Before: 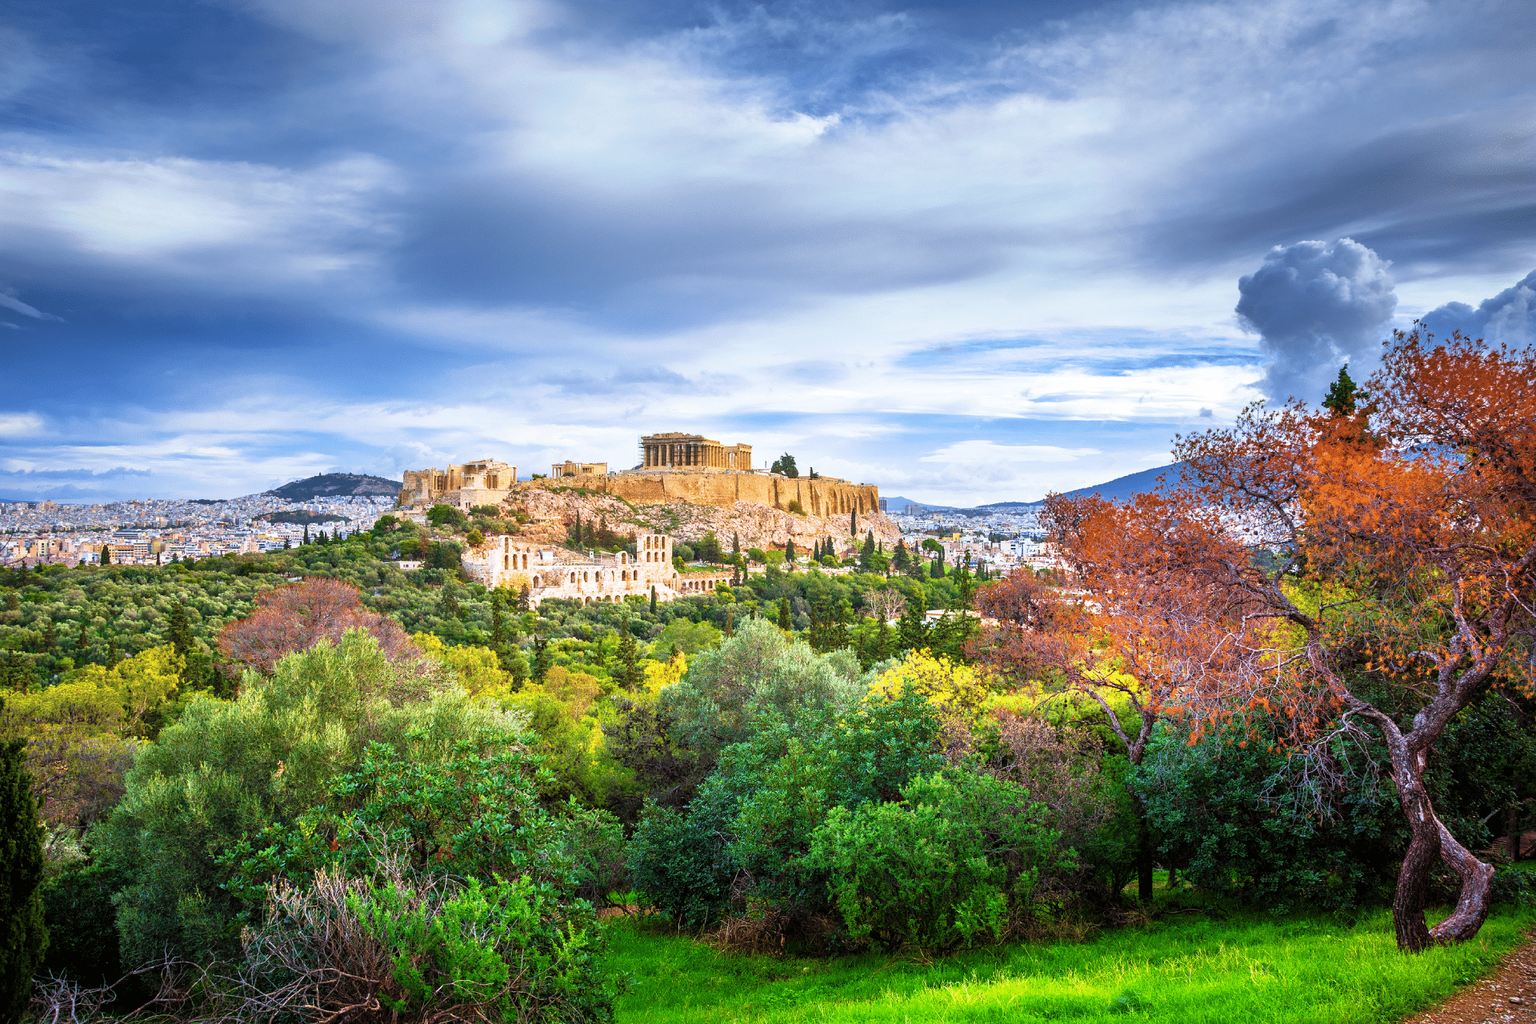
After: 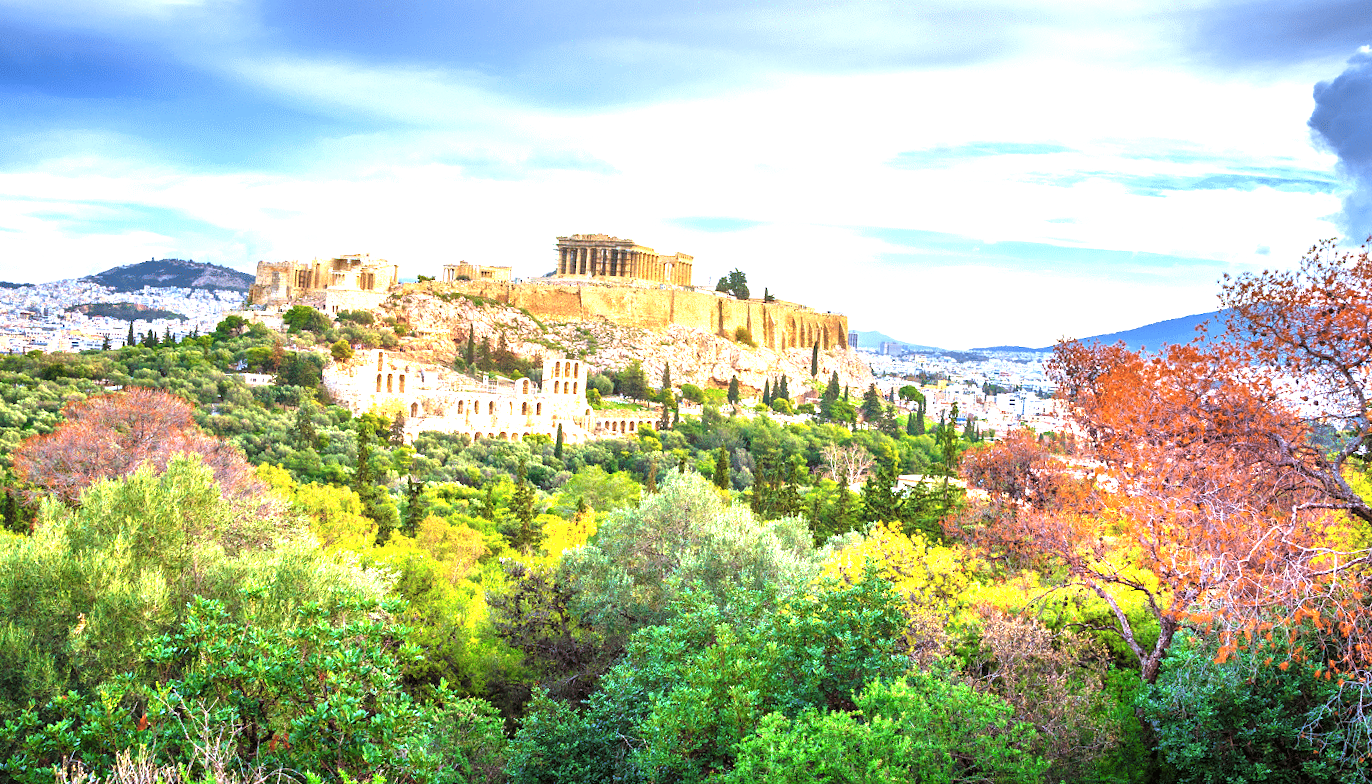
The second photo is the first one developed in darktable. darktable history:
crop and rotate: angle -3.46°, left 9.83%, top 21.12%, right 12.368%, bottom 12.134%
exposure: exposure 1 EV, compensate highlight preservation false
